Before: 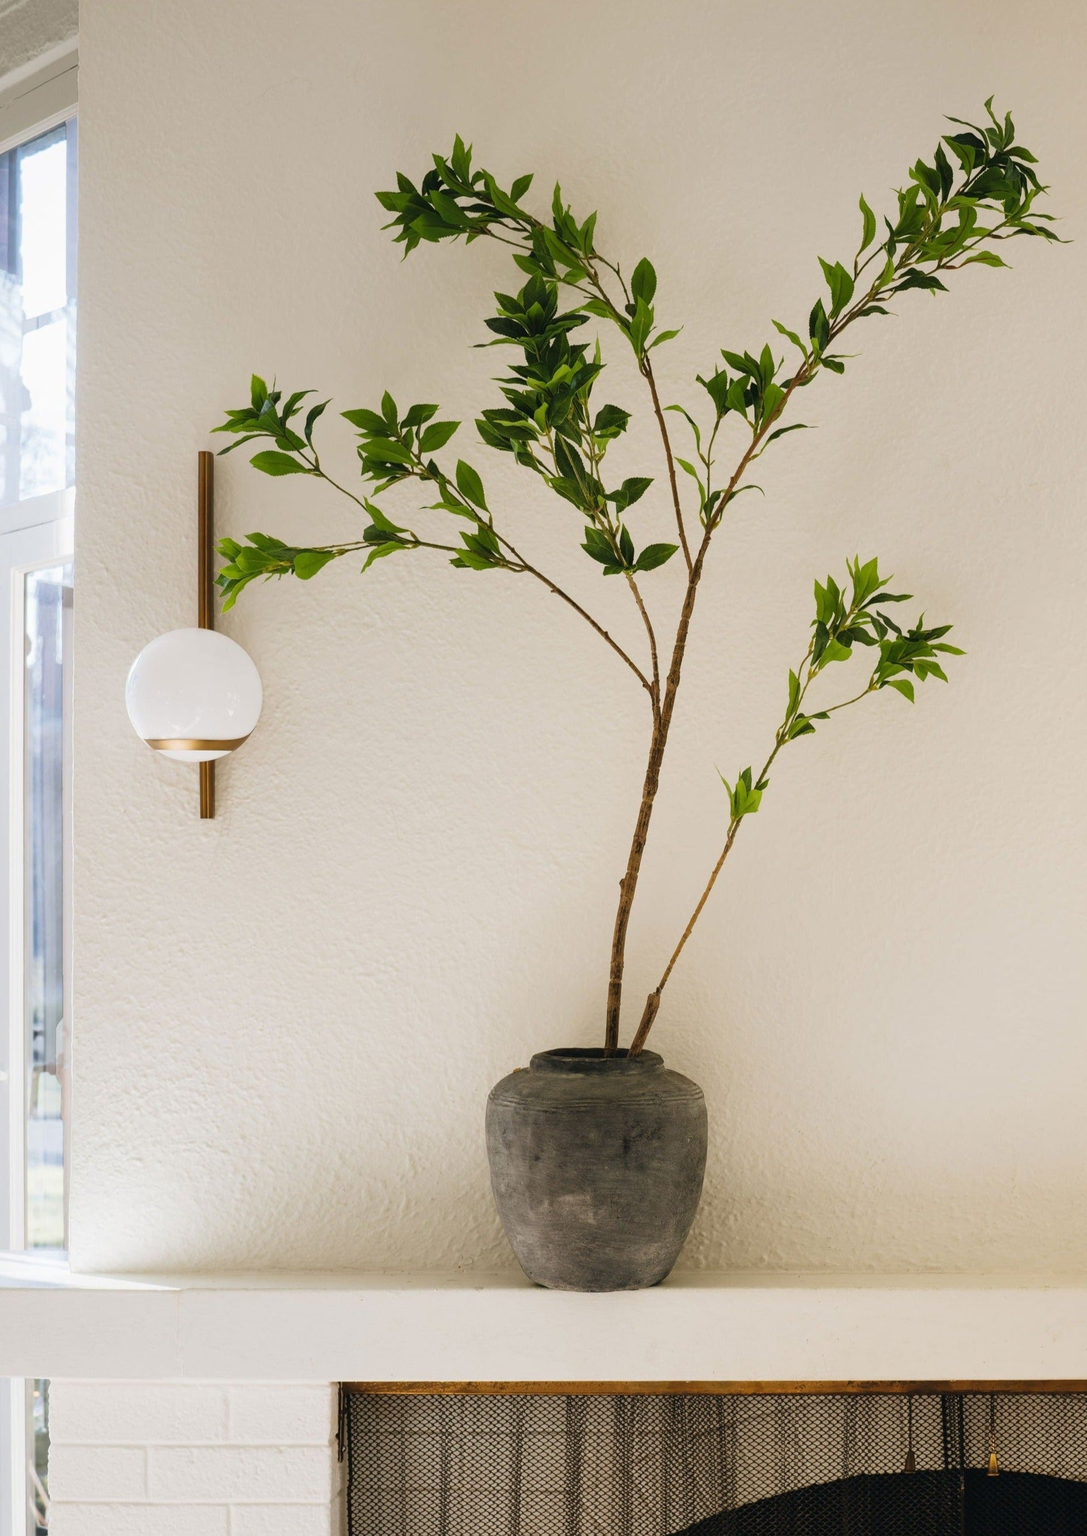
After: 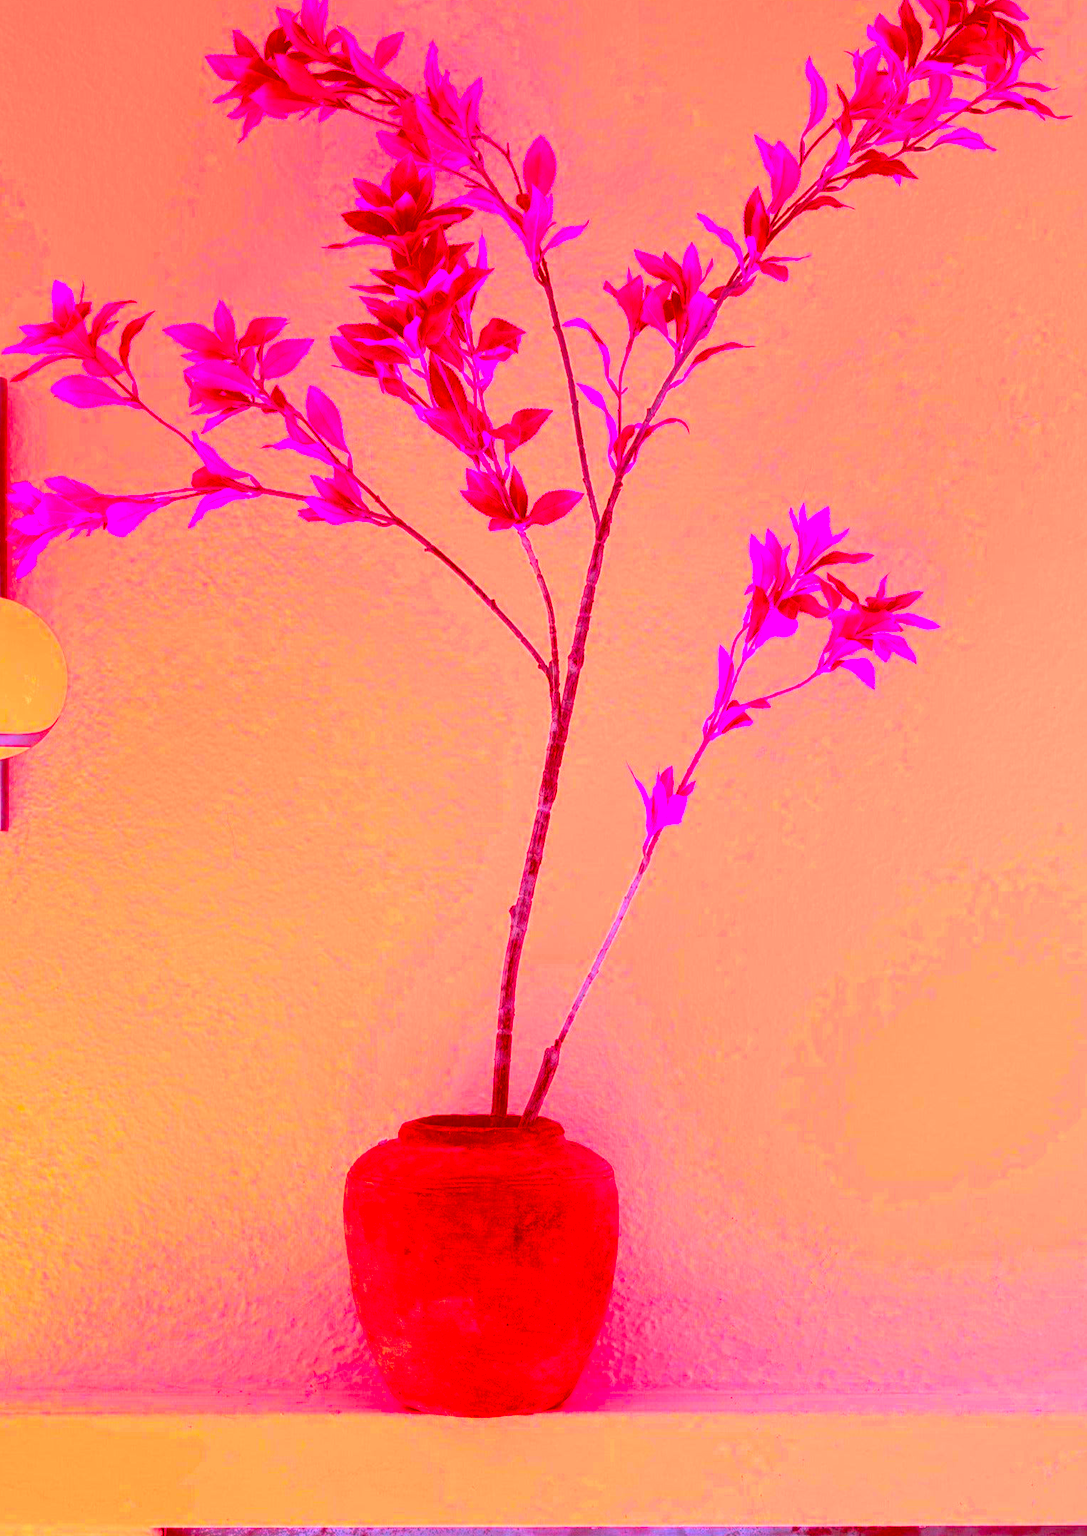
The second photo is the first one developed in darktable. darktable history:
crop: left 19.159%, top 9.58%, bottom 9.58%
exposure: exposure 1.061 EV, compensate highlight preservation false
color correction: highlights a* -39.68, highlights b* -40, shadows a* -40, shadows b* -40, saturation -3
